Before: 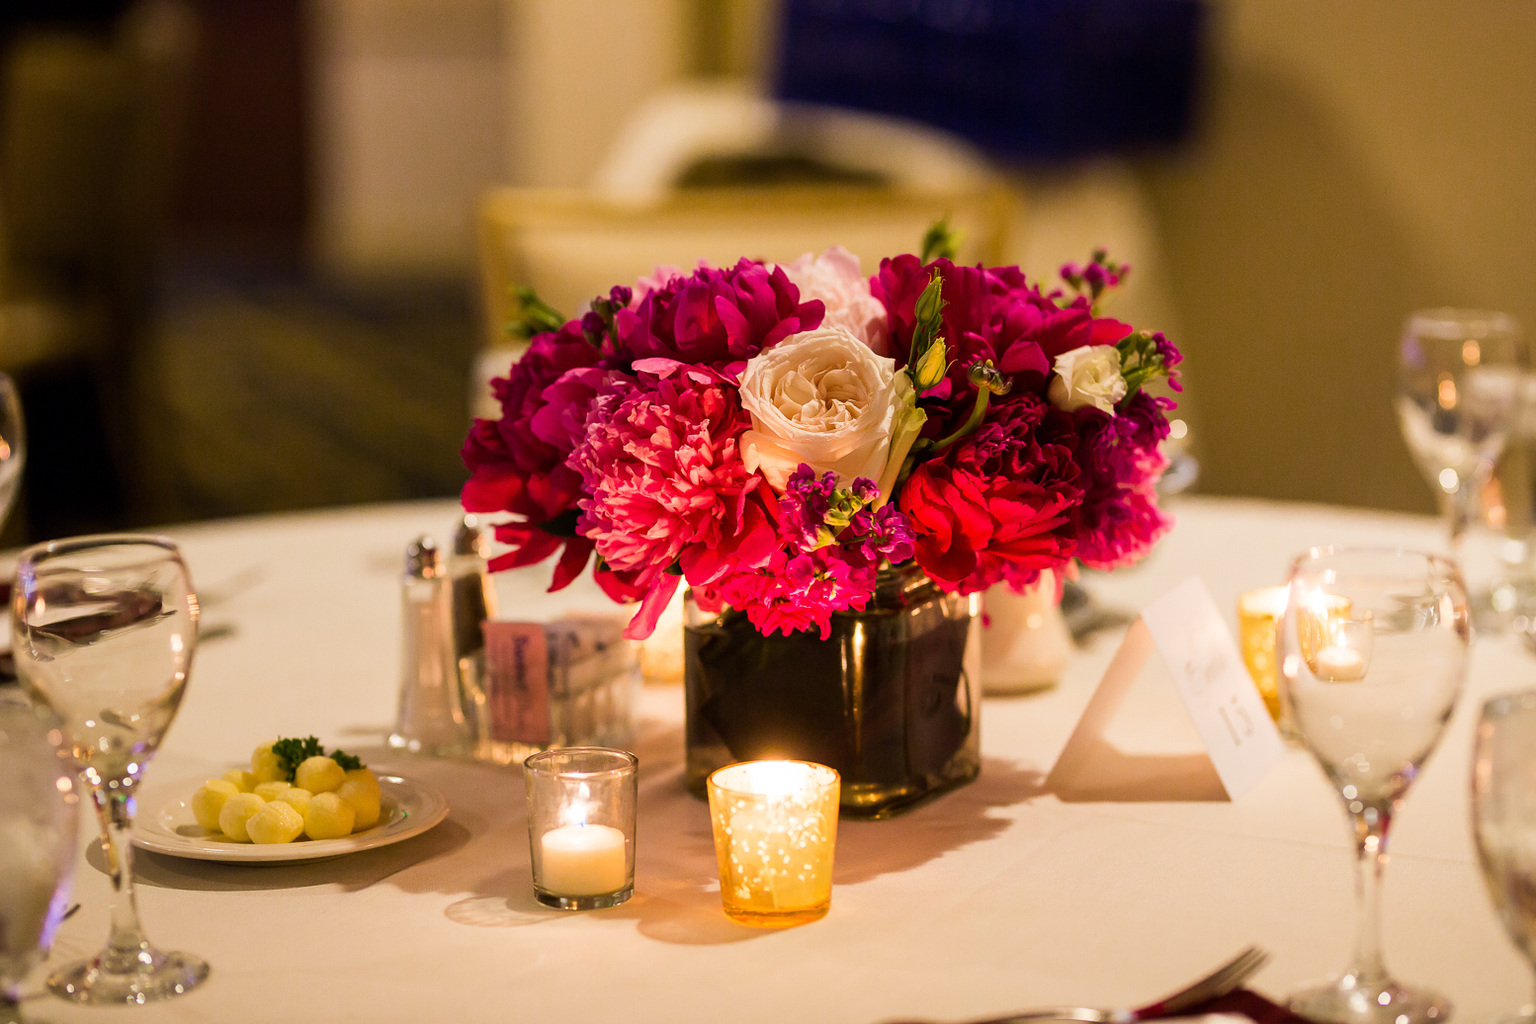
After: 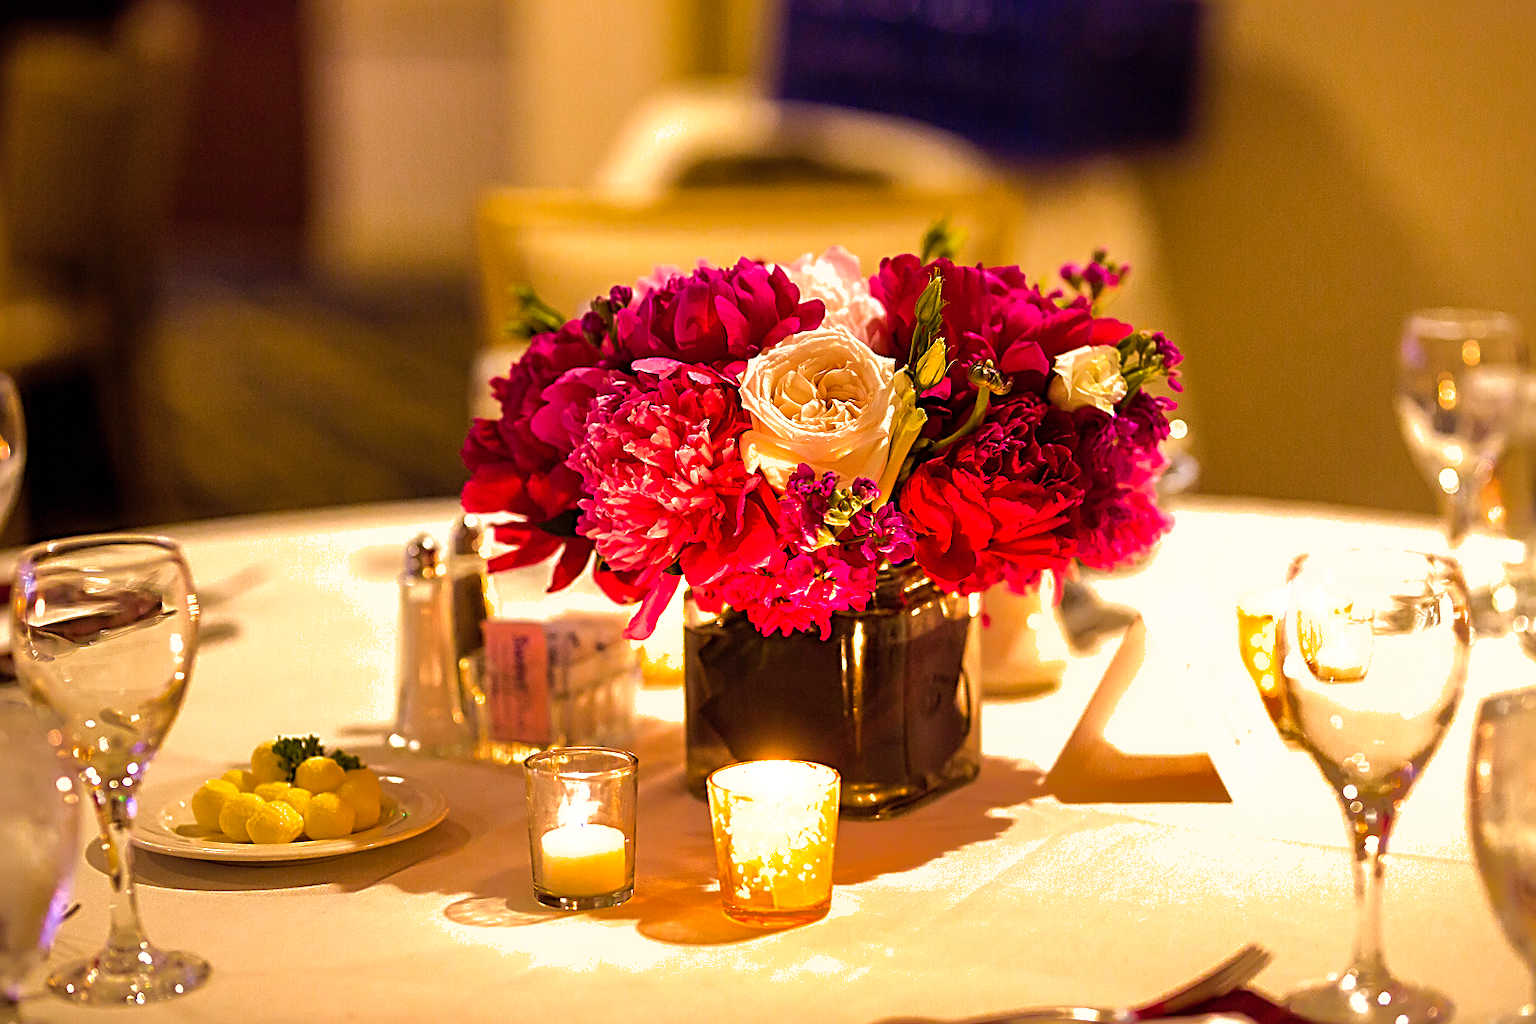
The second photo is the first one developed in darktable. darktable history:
shadows and highlights: shadows 40.17, highlights -59.87
color balance rgb: power › chroma 1.566%, power › hue 26.88°, perceptual saturation grading › global saturation 2.763%, perceptual brilliance grading › global brilliance 17.701%
sharpen: radius 2.832, amount 0.715
